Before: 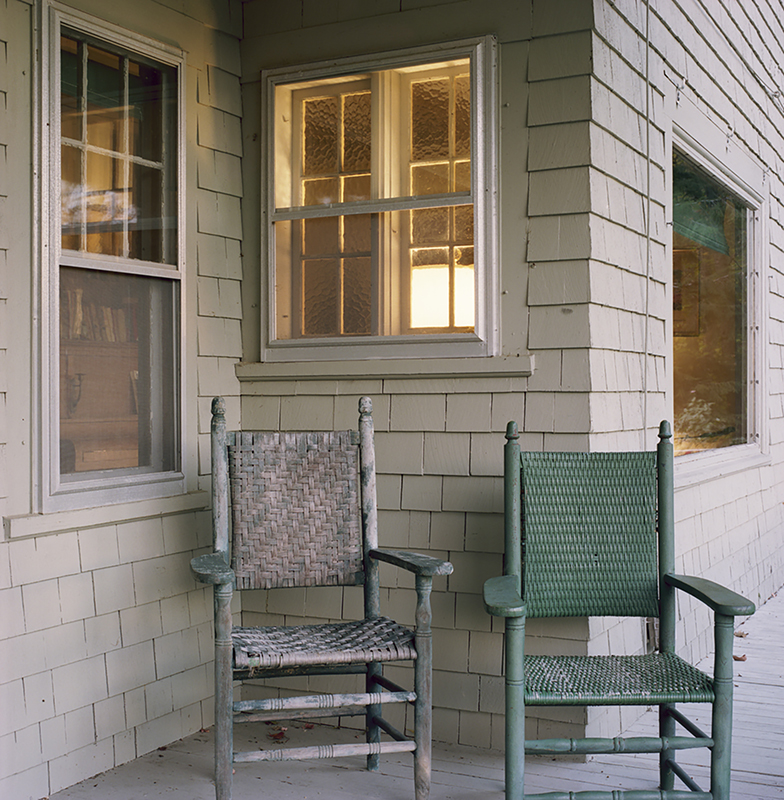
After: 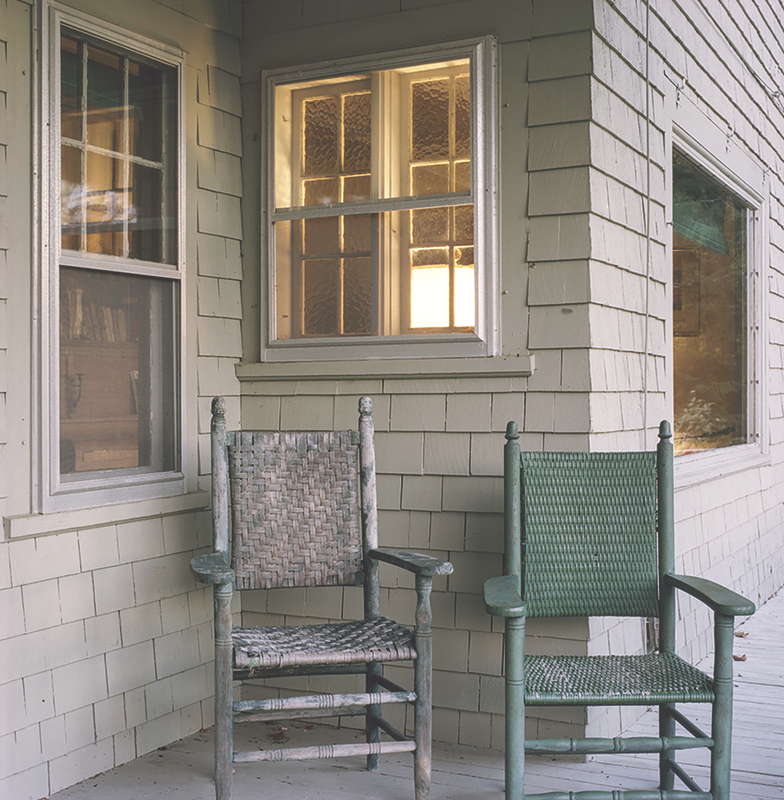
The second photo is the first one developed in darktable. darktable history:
exposure: black level correction -0.041, exposure 0.064 EV, compensate highlight preservation false
local contrast: on, module defaults
